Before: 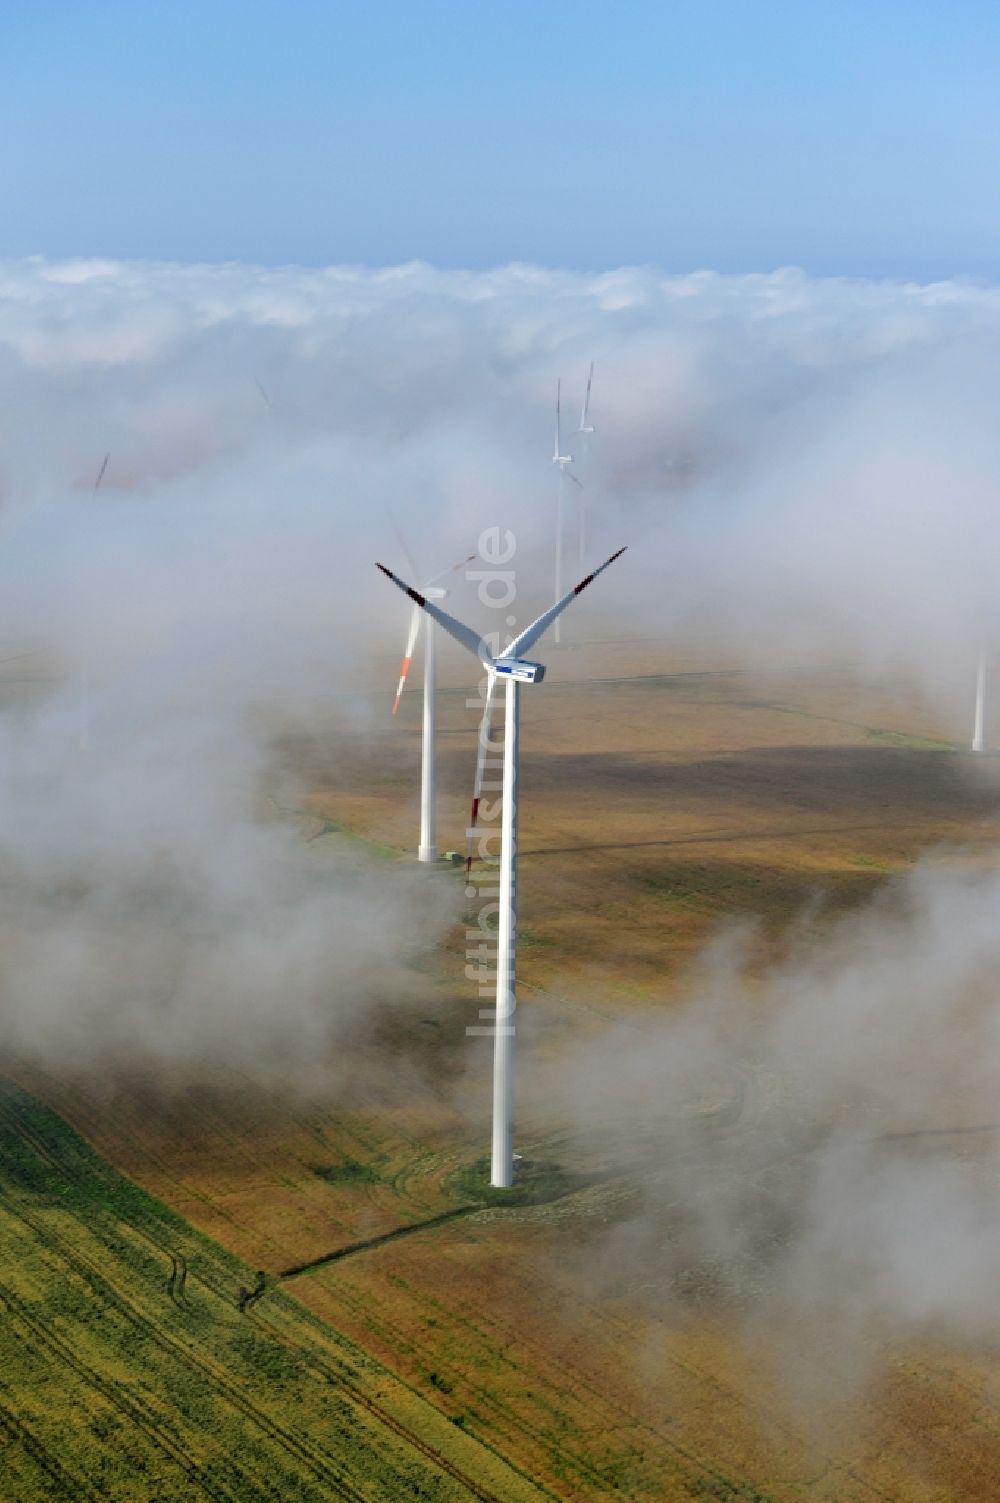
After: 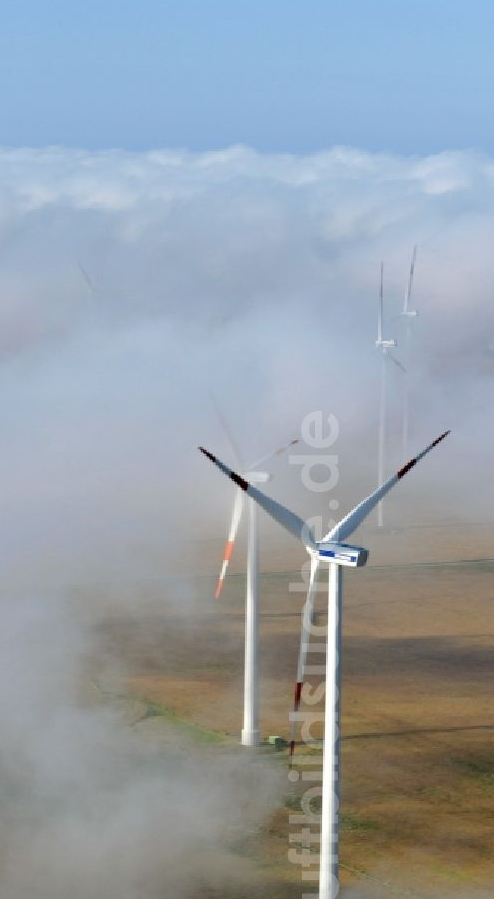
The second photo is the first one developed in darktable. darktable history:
crop: left 17.713%, top 7.719%, right 32.811%, bottom 32.402%
